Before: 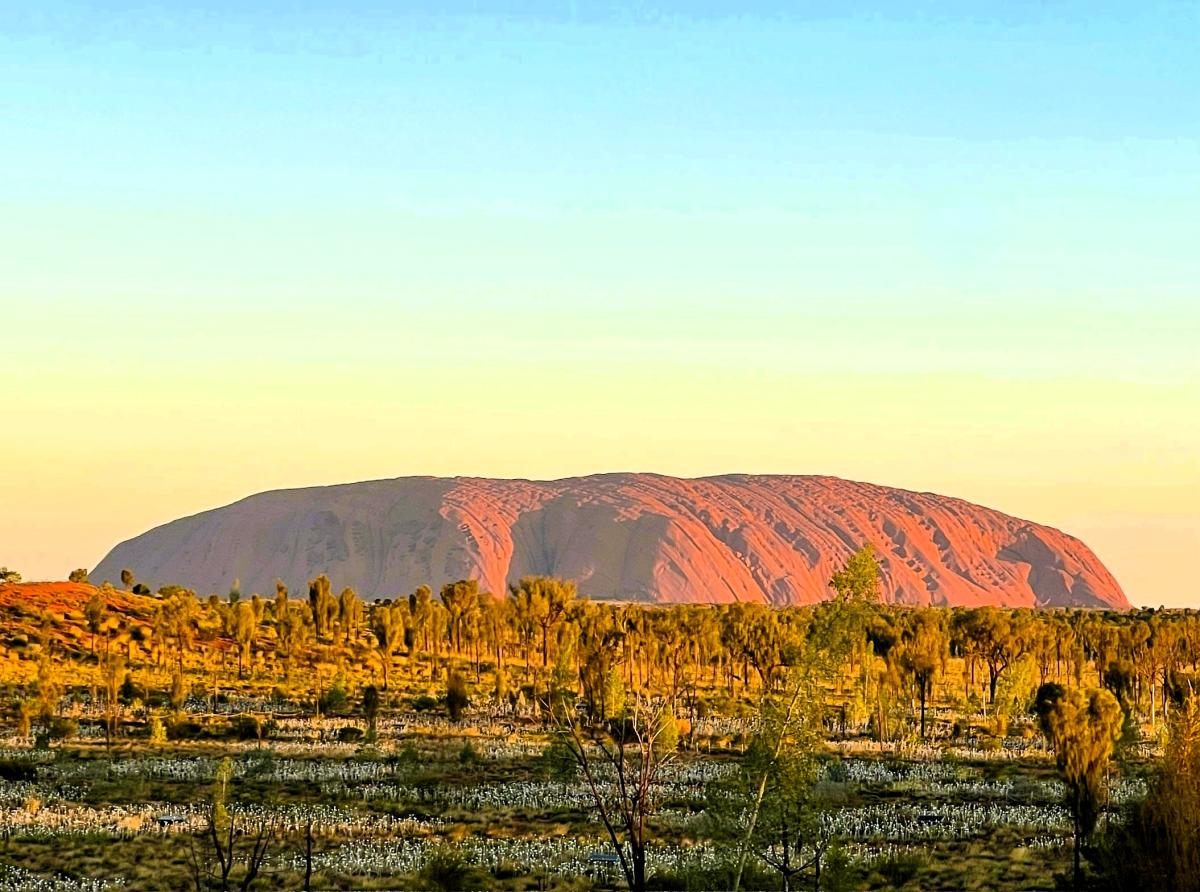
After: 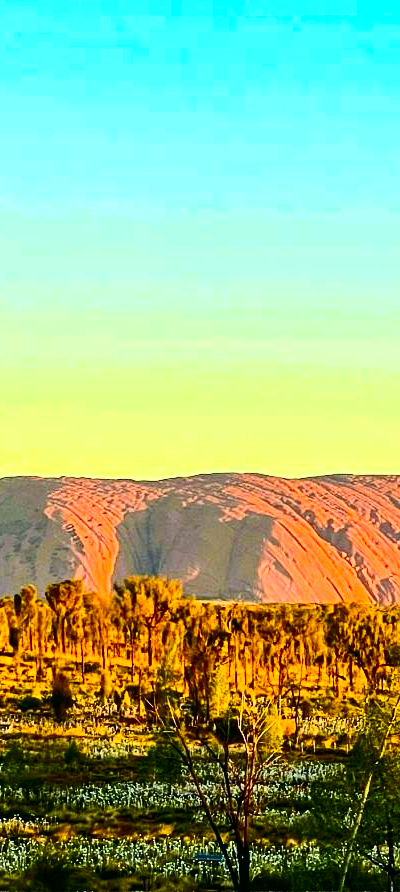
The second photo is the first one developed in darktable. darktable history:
contrast brightness saturation: contrast 0.396, brightness 0.05, saturation 0.248
crop: left 32.989%, right 33.623%
color correction: highlights a* -7.4, highlights b* 0.898, shadows a* -3.32, saturation 1.39
